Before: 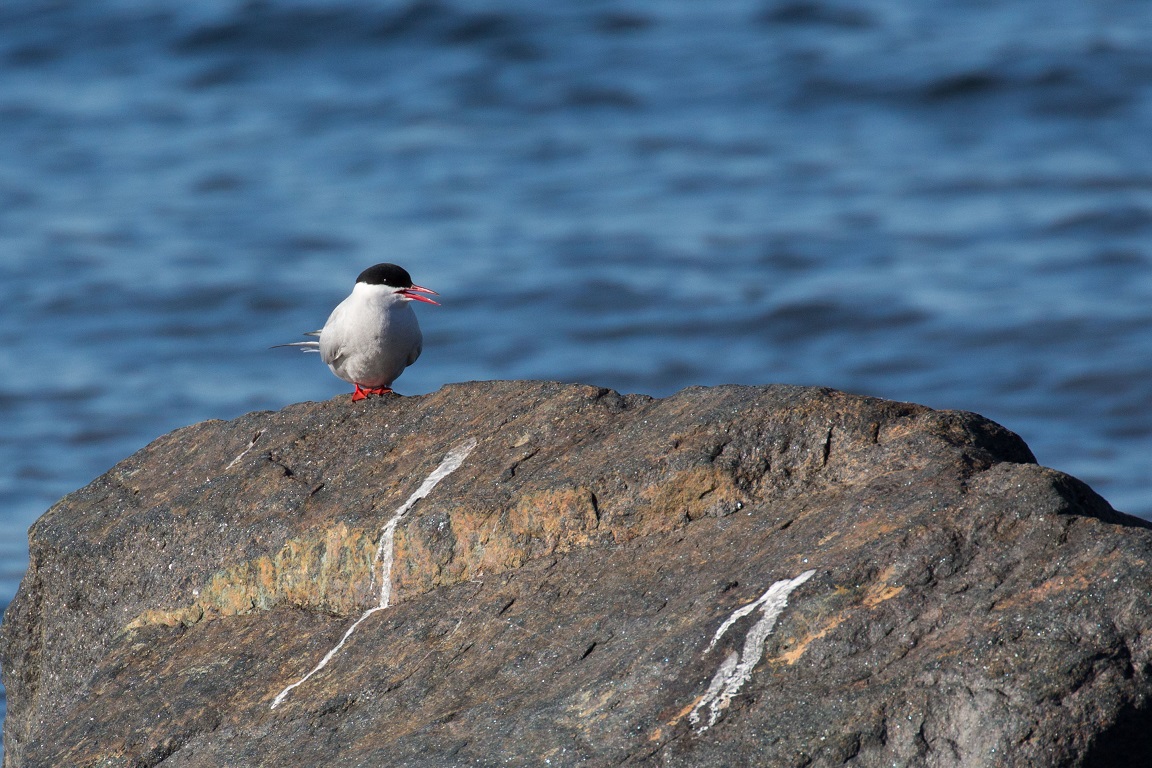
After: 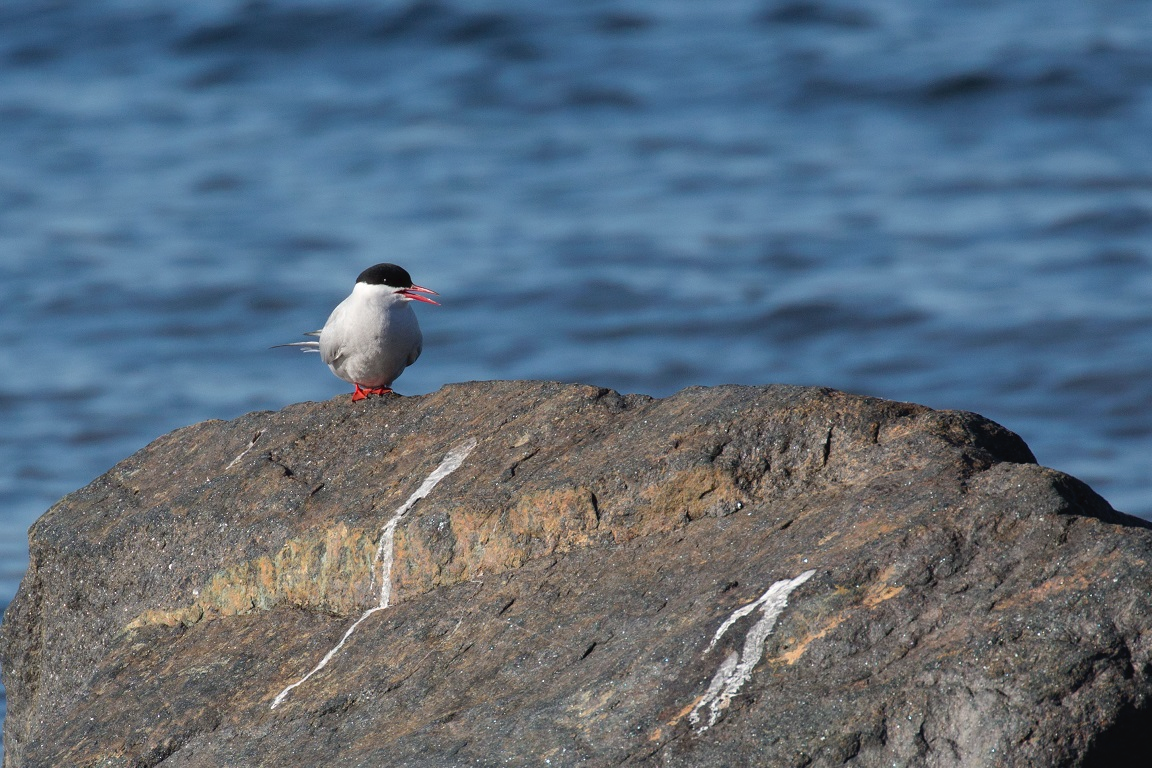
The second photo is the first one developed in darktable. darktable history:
tone curve: curves: ch0 [(0, 0) (0.003, 0.032) (0.011, 0.034) (0.025, 0.039) (0.044, 0.055) (0.069, 0.078) (0.1, 0.111) (0.136, 0.147) (0.177, 0.191) (0.224, 0.238) (0.277, 0.291) (0.335, 0.35) (0.399, 0.41) (0.468, 0.48) (0.543, 0.547) (0.623, 0.621) (0.709, 0.699) (0.801, 0.789) (0.898, 0.884) (1, 1)], preserve colors none
